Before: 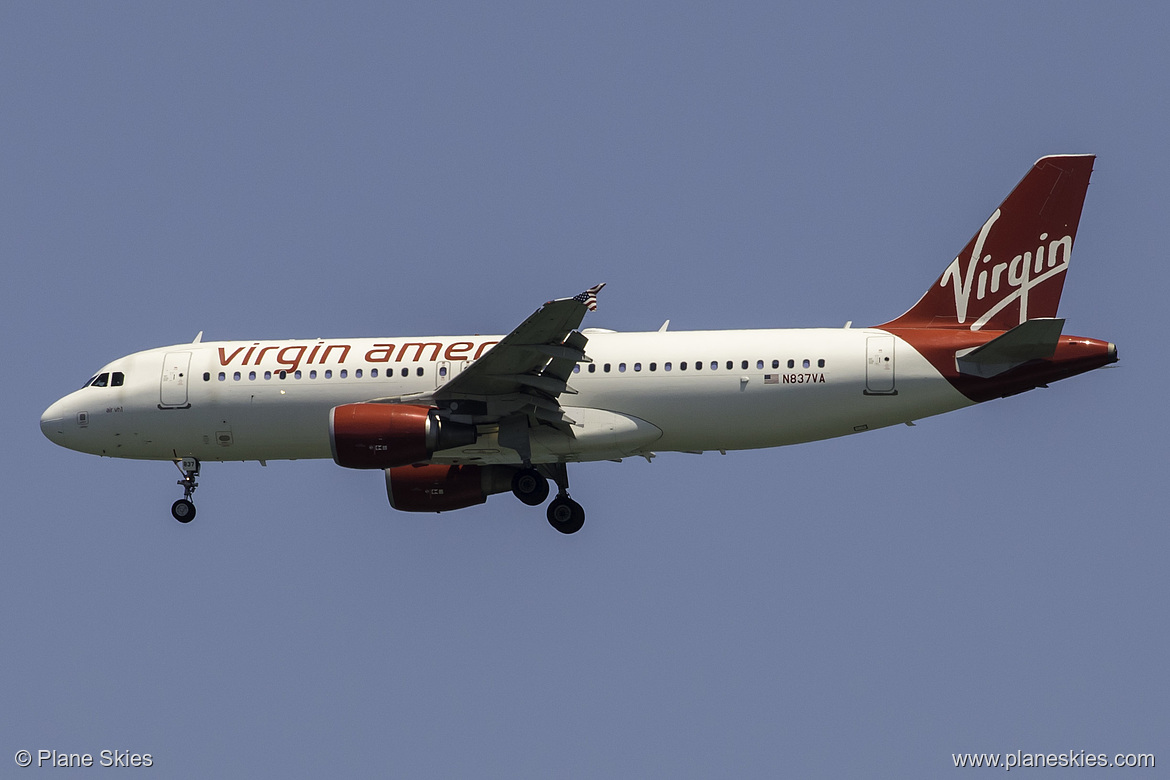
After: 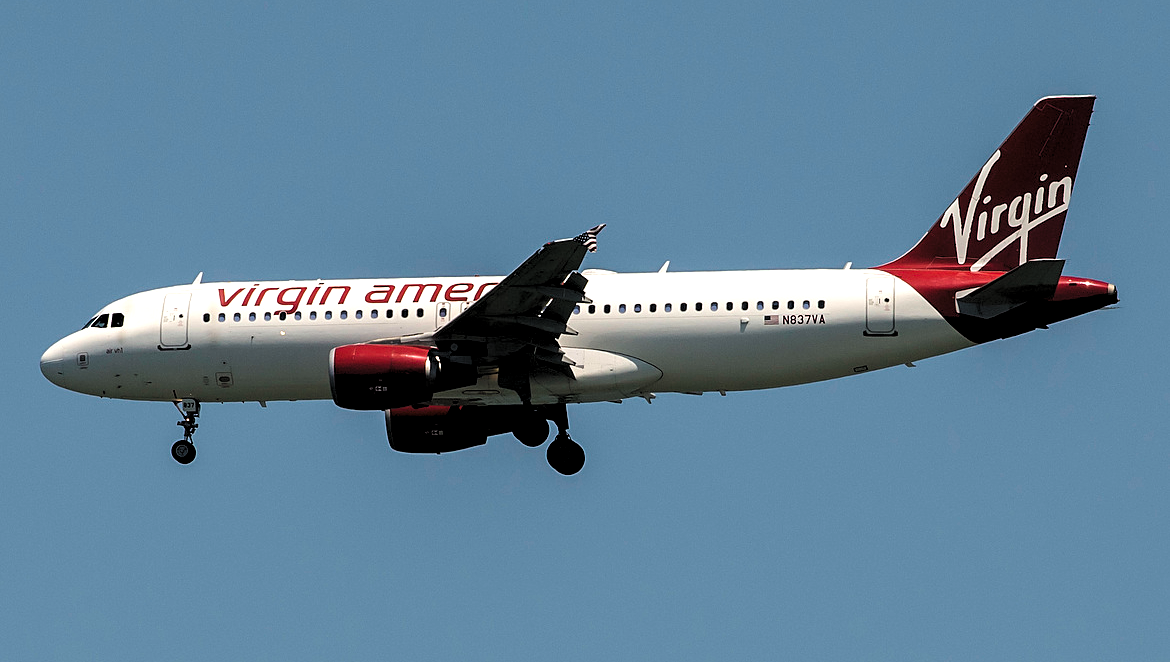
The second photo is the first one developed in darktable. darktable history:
sharpen: amount 0.215
crop: top 7.614%, bottom 7.506%
levels: levels [0.182, 0.542, 0.902]
